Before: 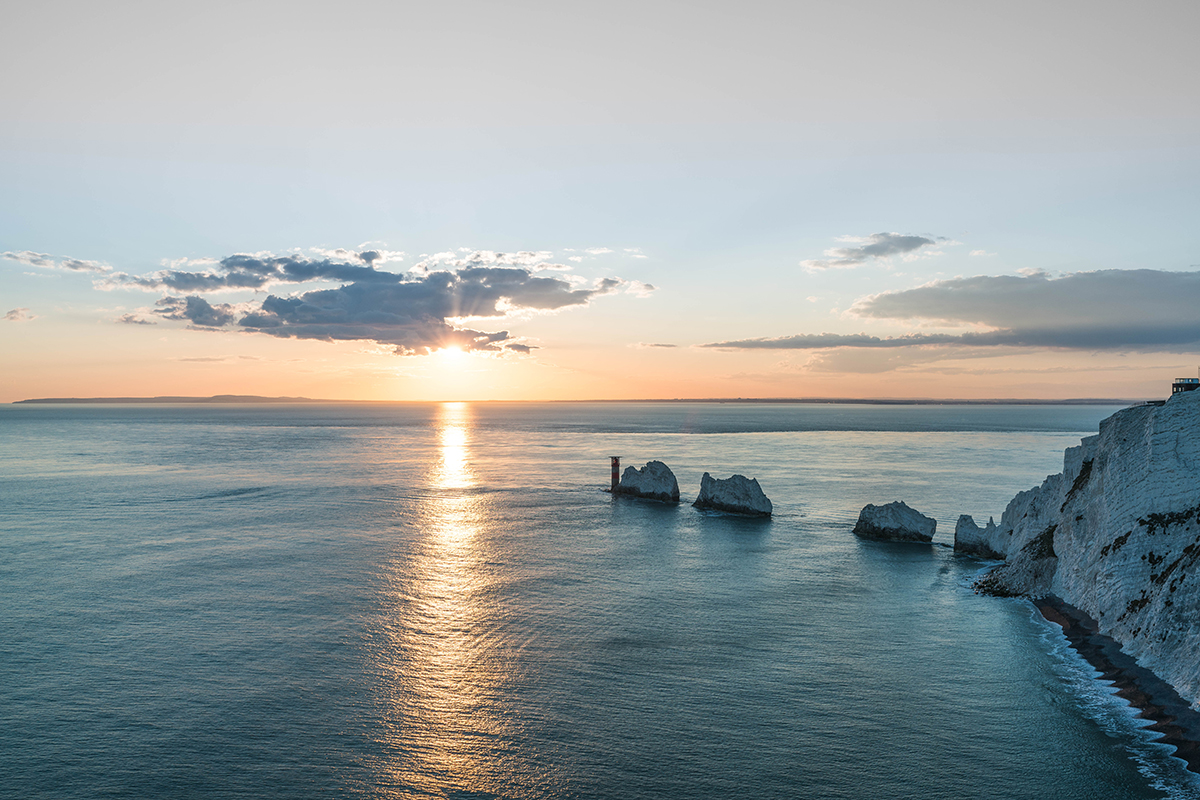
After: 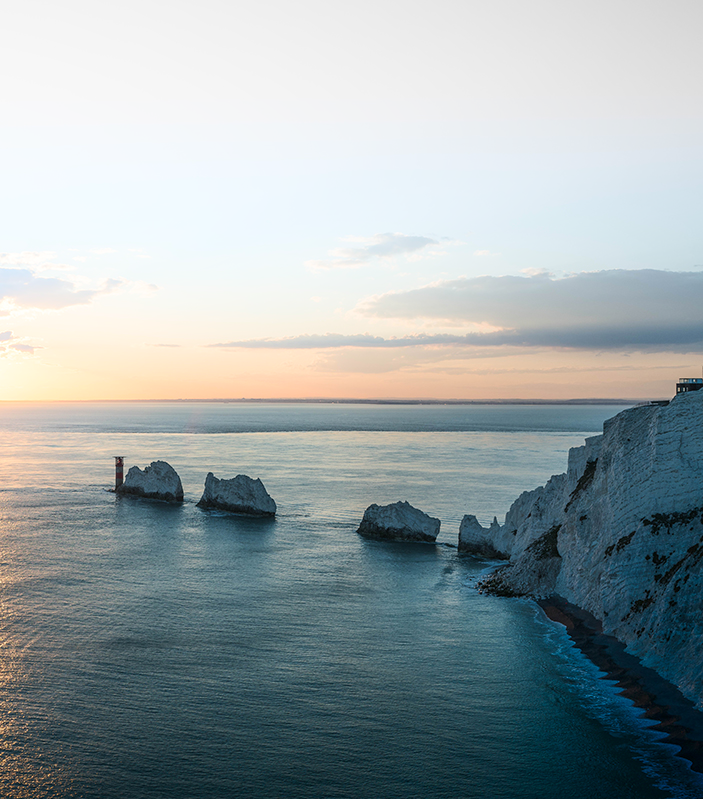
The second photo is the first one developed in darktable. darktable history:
crop: left 41.402%
shadows and highlights: shadows -90, highlights 90, soften with gaussian
